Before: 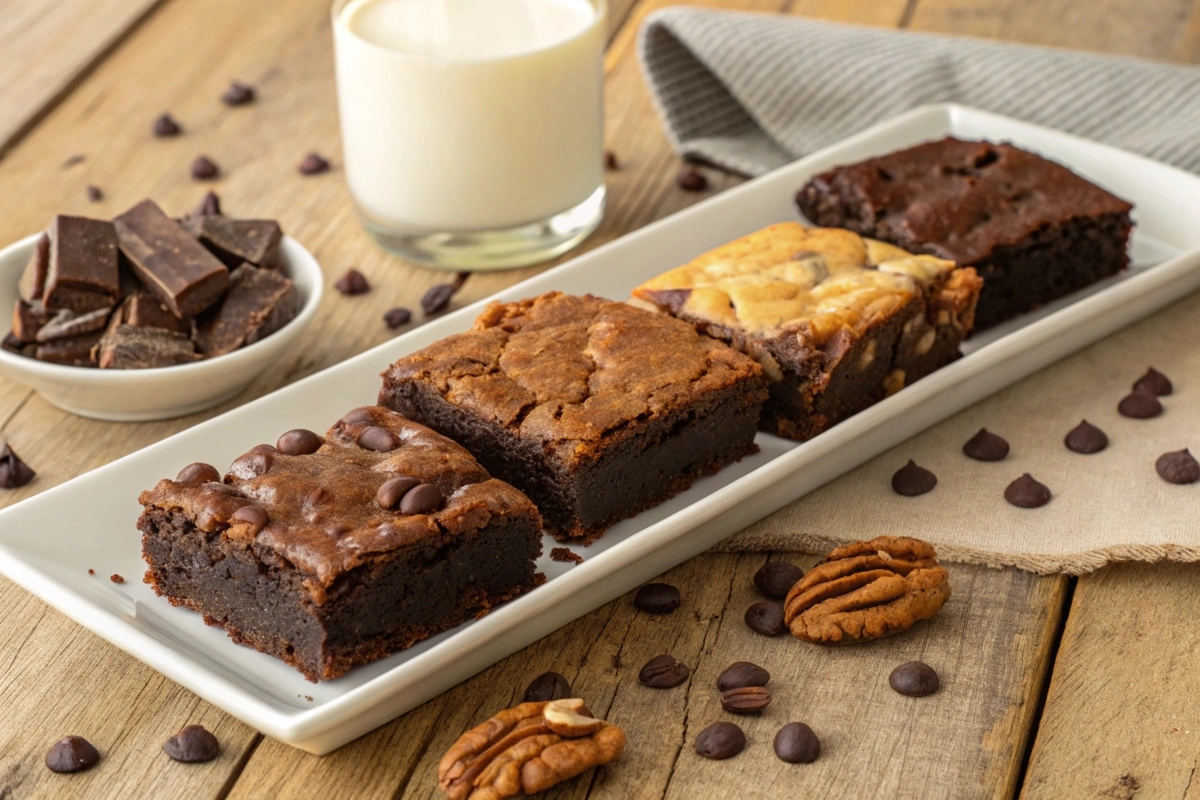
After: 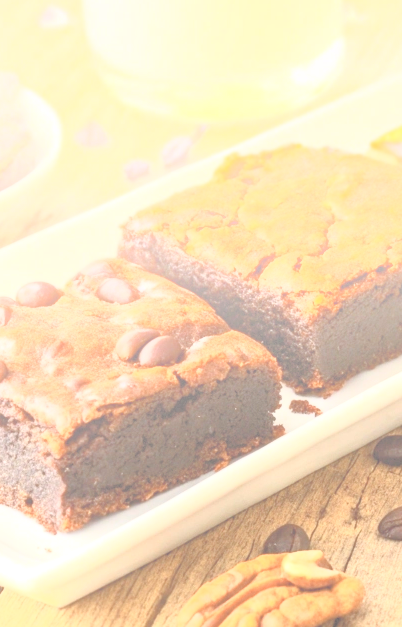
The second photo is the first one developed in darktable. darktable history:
contrast brightness saturation: contrast 0.43, brightness 0.56, saturation -0.19
bloom: size 38%, threshold 95%, strength 30%
crop and rotate: left 21.77%, top 18.528%, right 44.676%, bottom 2.997%
exposure: black level correction 0.001, exposure 1.116 EV, compensate highlight preservation false
